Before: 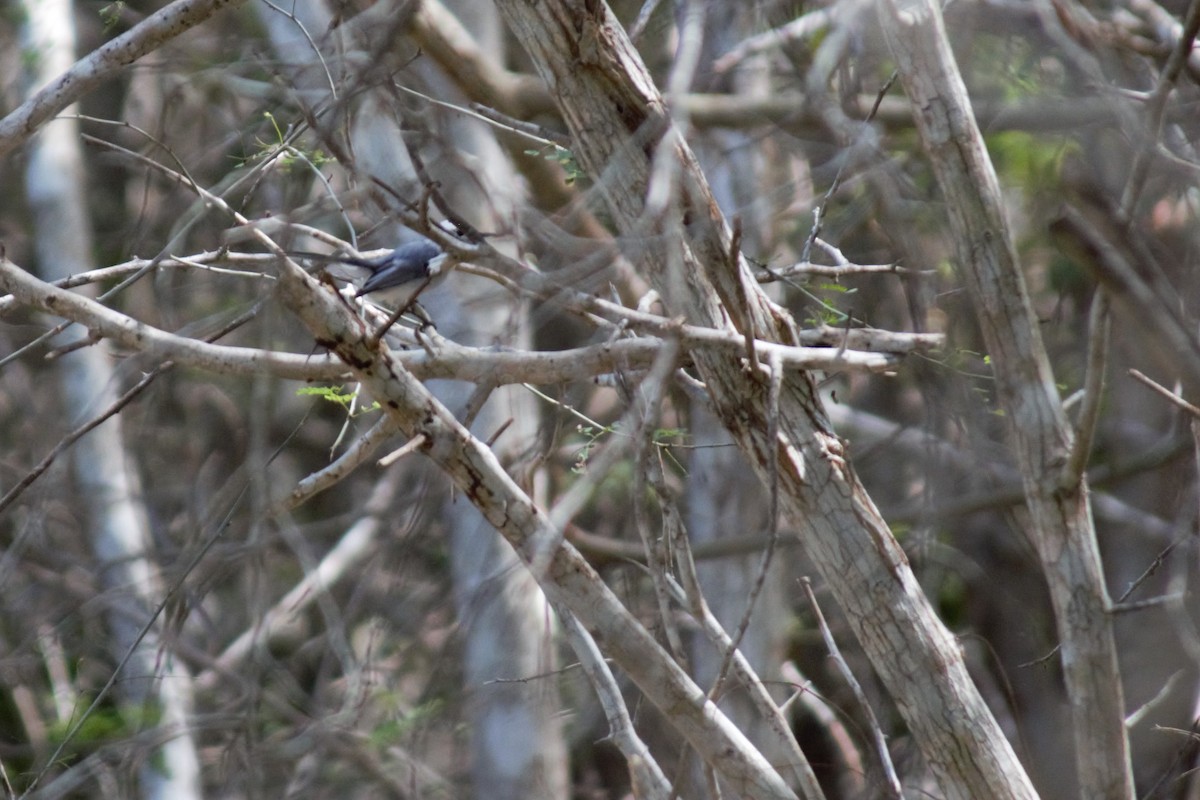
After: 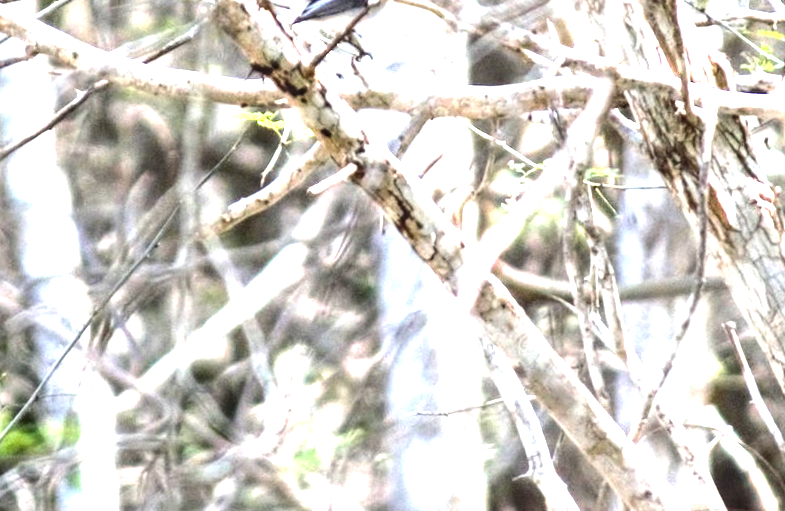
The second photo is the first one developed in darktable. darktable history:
tone equalizer: -8 EV -0.75 EV, -7 EV -0.7 EV, -6 EV -0.6 EV, -5 EV -0.4 EV, -3 EV 0.4 EV, -2 EV 0.6 EV, -1 EV 0.7 EV, +0 EV 0.75 EV, edges refinement/feathering 500, mask exposure compensation -1.57 EV, preserve details no
exposure: black level correction 0, exposure 1.6 EV, compensate exposure bias true, compensate highlight preservation false
color balance rgb: linear chroma grading › global chroma 10%, global vibrance 10%, contrast 15%, saturation formula JzAzBz (2021)
rotate and perspective: rotation 1.57°, crop left 0.018, crop right 0.982, crop top 0.039, crop bottom 0.961
crop and rotate: angle -0.82°, left 3.85%, top 31.828%, right 27.992%
local contrast: detail 130%
